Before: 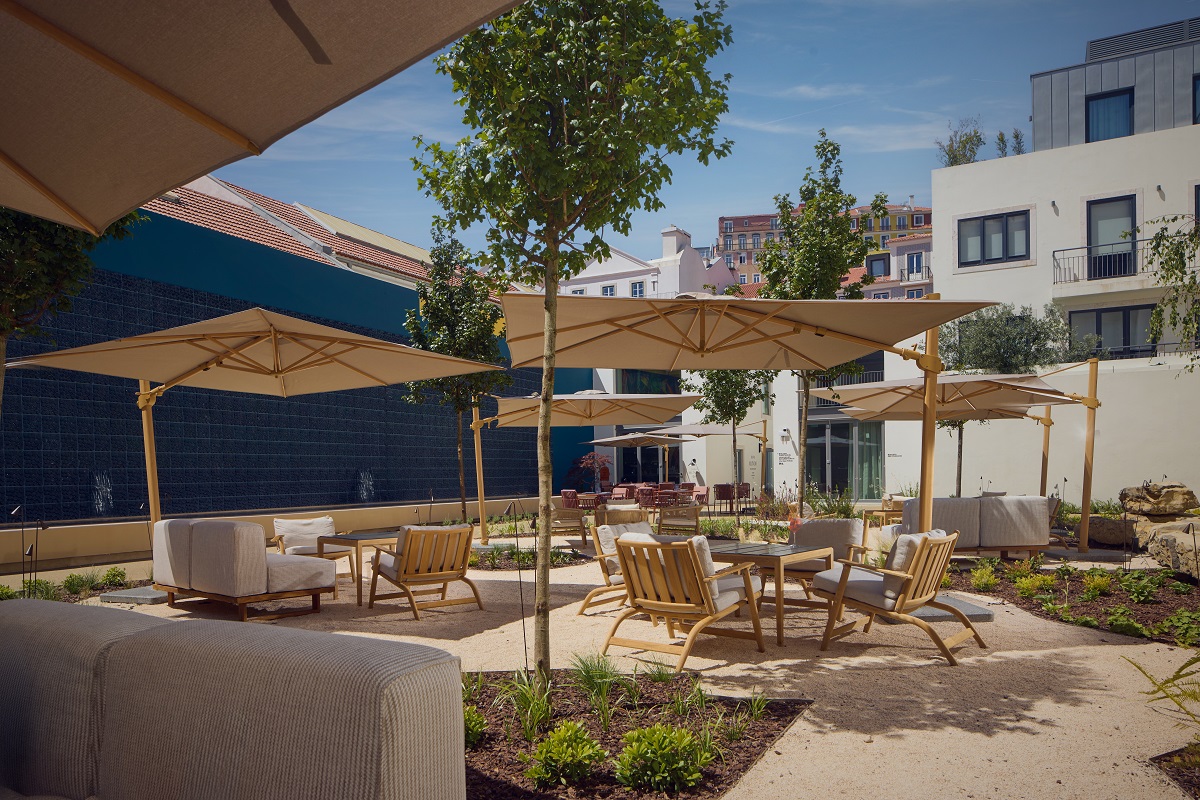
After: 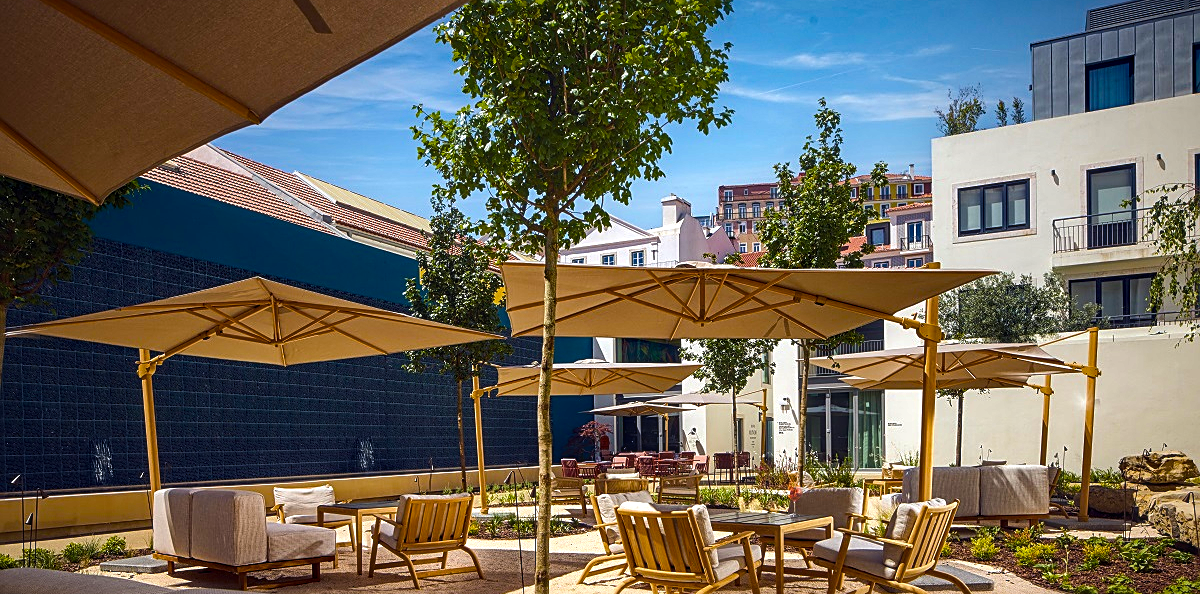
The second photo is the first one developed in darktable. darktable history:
sharpen: on, module defaults
local contrast: detail 130%
color zones: curves: ch0 [(0, 0.6) (0.129, 0.585) (0.193, 0.596) (0.429, 0.5) (0.571, 0.5) (0.714, 0.5) (0.857, 0.5) (1, 0.6)]; ch1 [(0, 0.453) (0.112, 0.245) (0.213, 0.252) (0.429, 0.233) (0.571, 0.231) (0.683, 0.242) (0.857, 0.296) (1, 0.453)], mix -121.49%
crop: top 3.941%, bottom 20.951%
color balance rgb: global offset › luminance 0.491%, linear chroma grading › global chroma 0.516%, perceptual saturation grading › global saturation 20%, perceptual saturation grading › highlights -24.818%, perceptual saturation grading › shadows 25.698%, perceptual brilliance grading › highlights 19.55%, perceptual brilliance grading › mid-tones 19.591%, perceptual brilliance grading › shadows -19.514%, global vibrance 22.315%
haze removal: compatibility mode true, adaptive false
